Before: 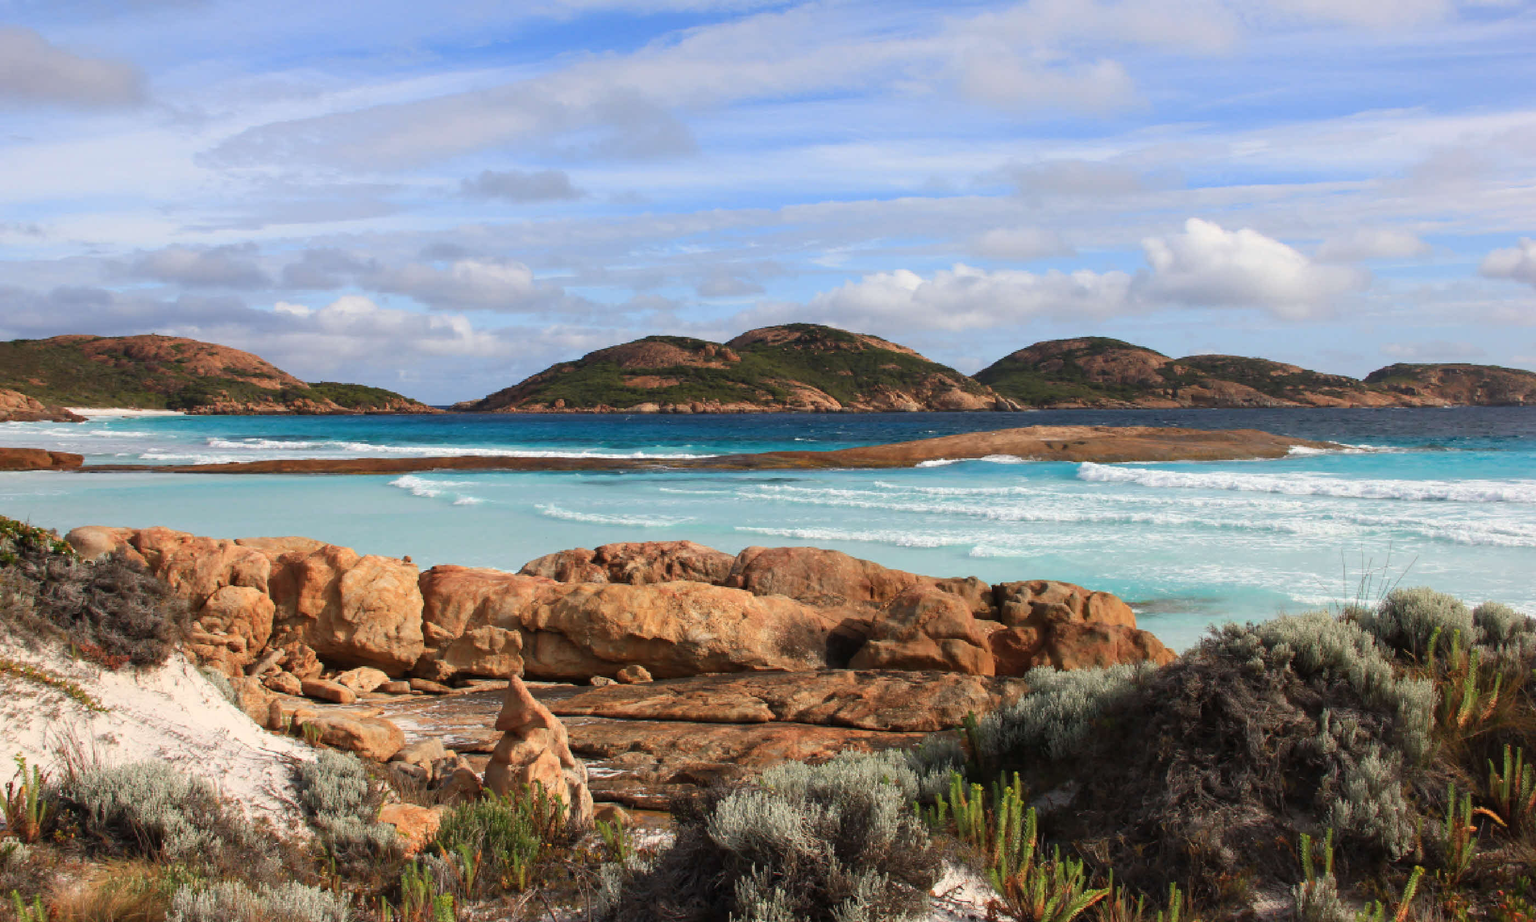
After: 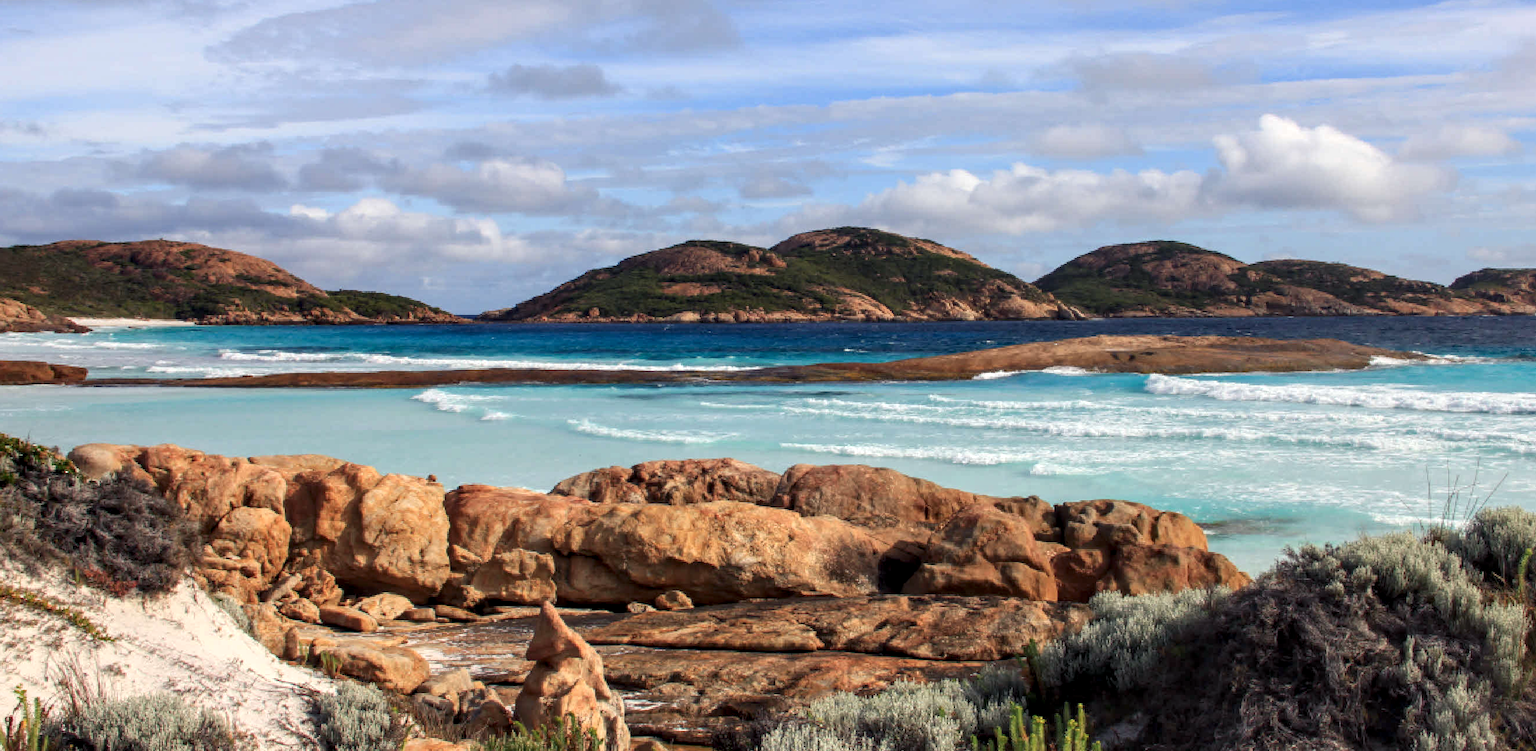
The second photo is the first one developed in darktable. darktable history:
color balance rgb: shadows lift › luminance -22.071%, shadows lift › chroma 6.636%, shadows lift › hue 267.8°, perceptual saturation grading › global saturation 0.77%
crop and rotate: angle 0.088°, top 11.905%, right 5.772%, bottom 11.207%
sharpen: radius 5.306, amount 0.315, threshold 26.833
local contrast: detail 138%
